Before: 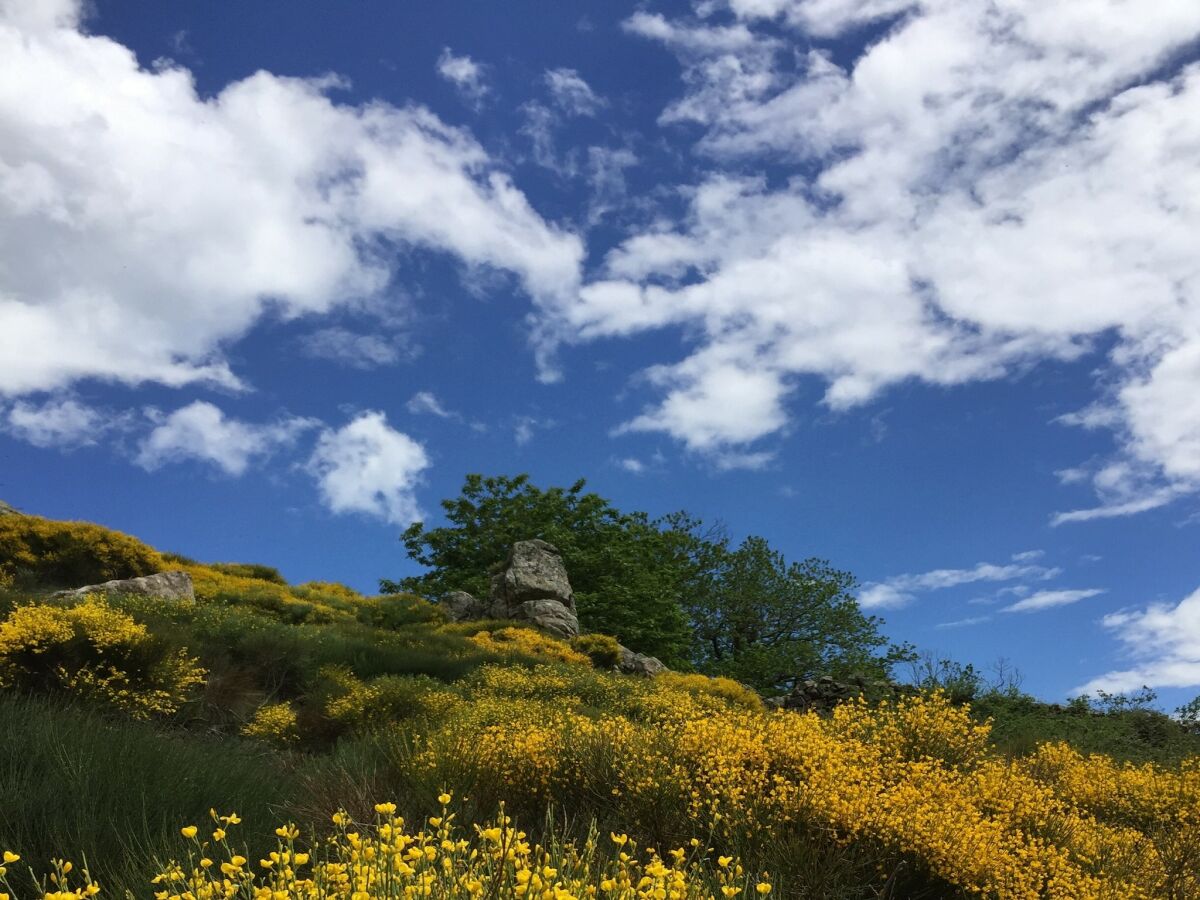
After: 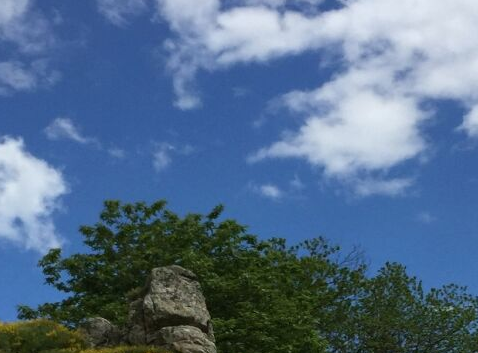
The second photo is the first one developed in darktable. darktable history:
crop: left 30.168%, top 30.476%, right 29.964%, bottom 30.211%
